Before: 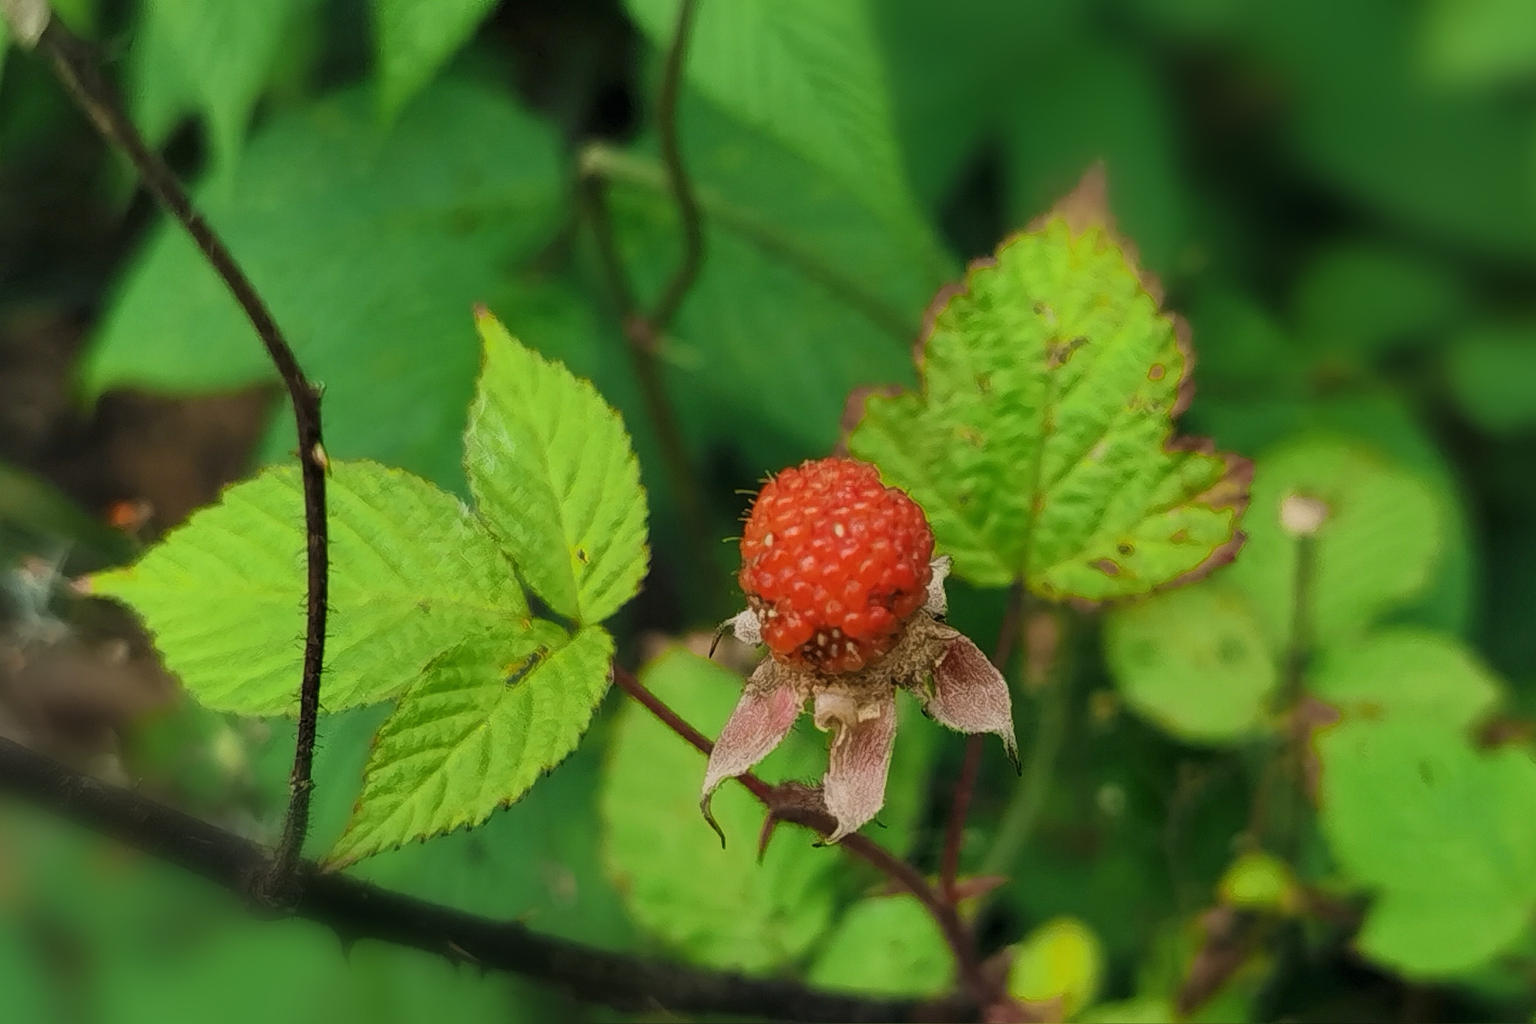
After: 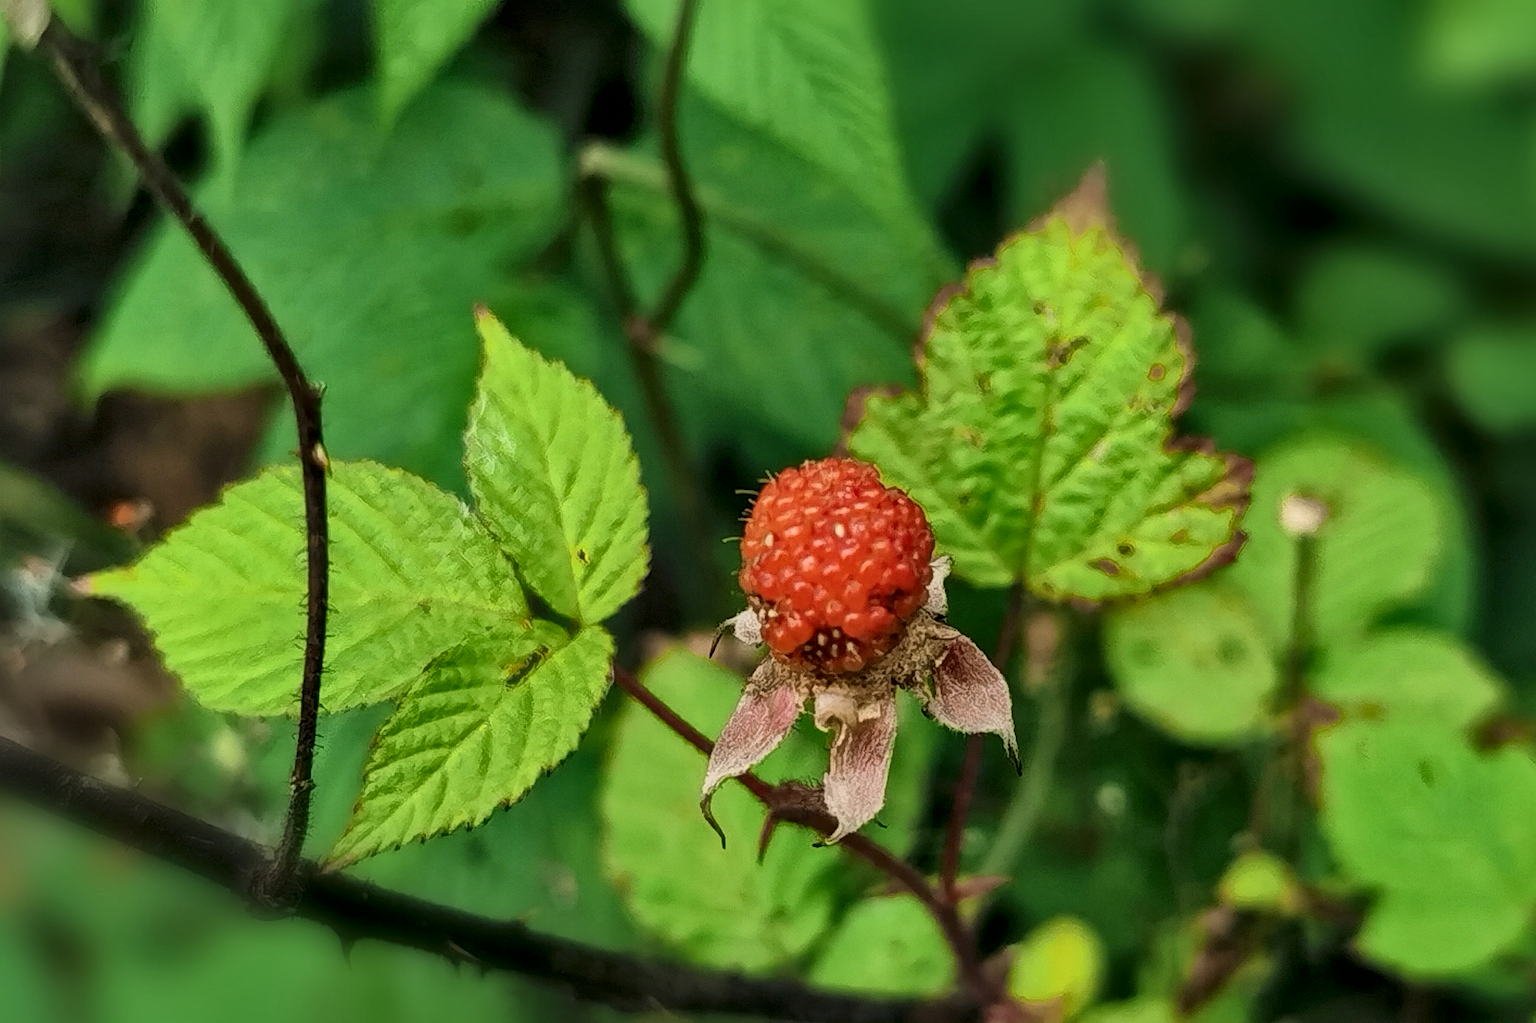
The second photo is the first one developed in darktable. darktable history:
local contrast: mode bilateral grid, contrast 19, coarseness 50, detail 178%, midtone range 0.2
